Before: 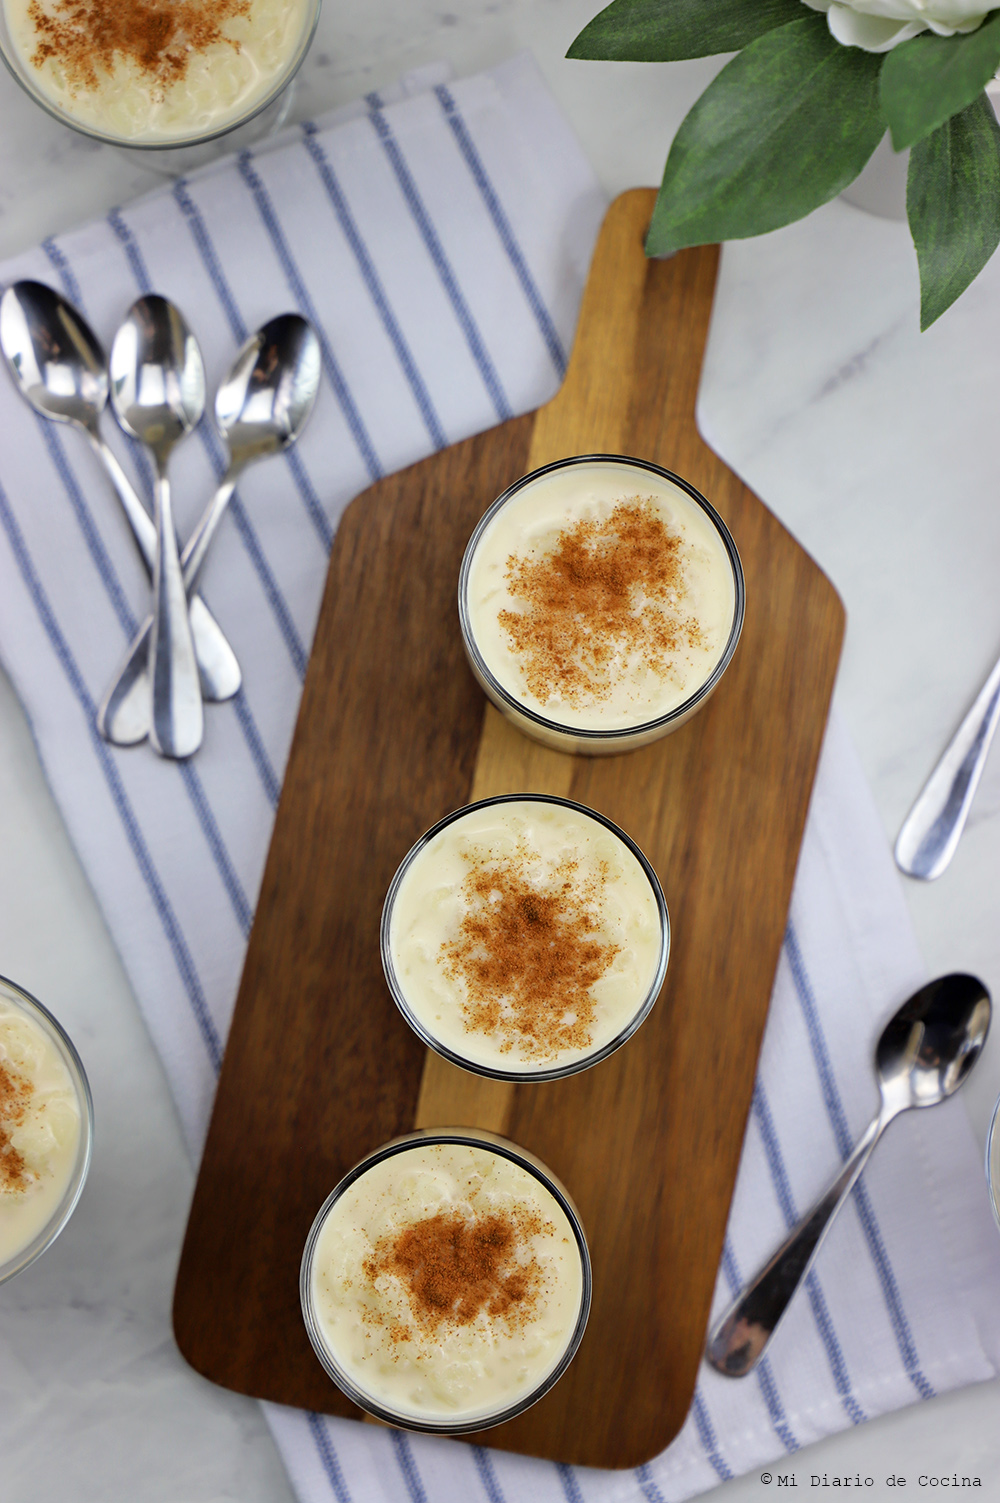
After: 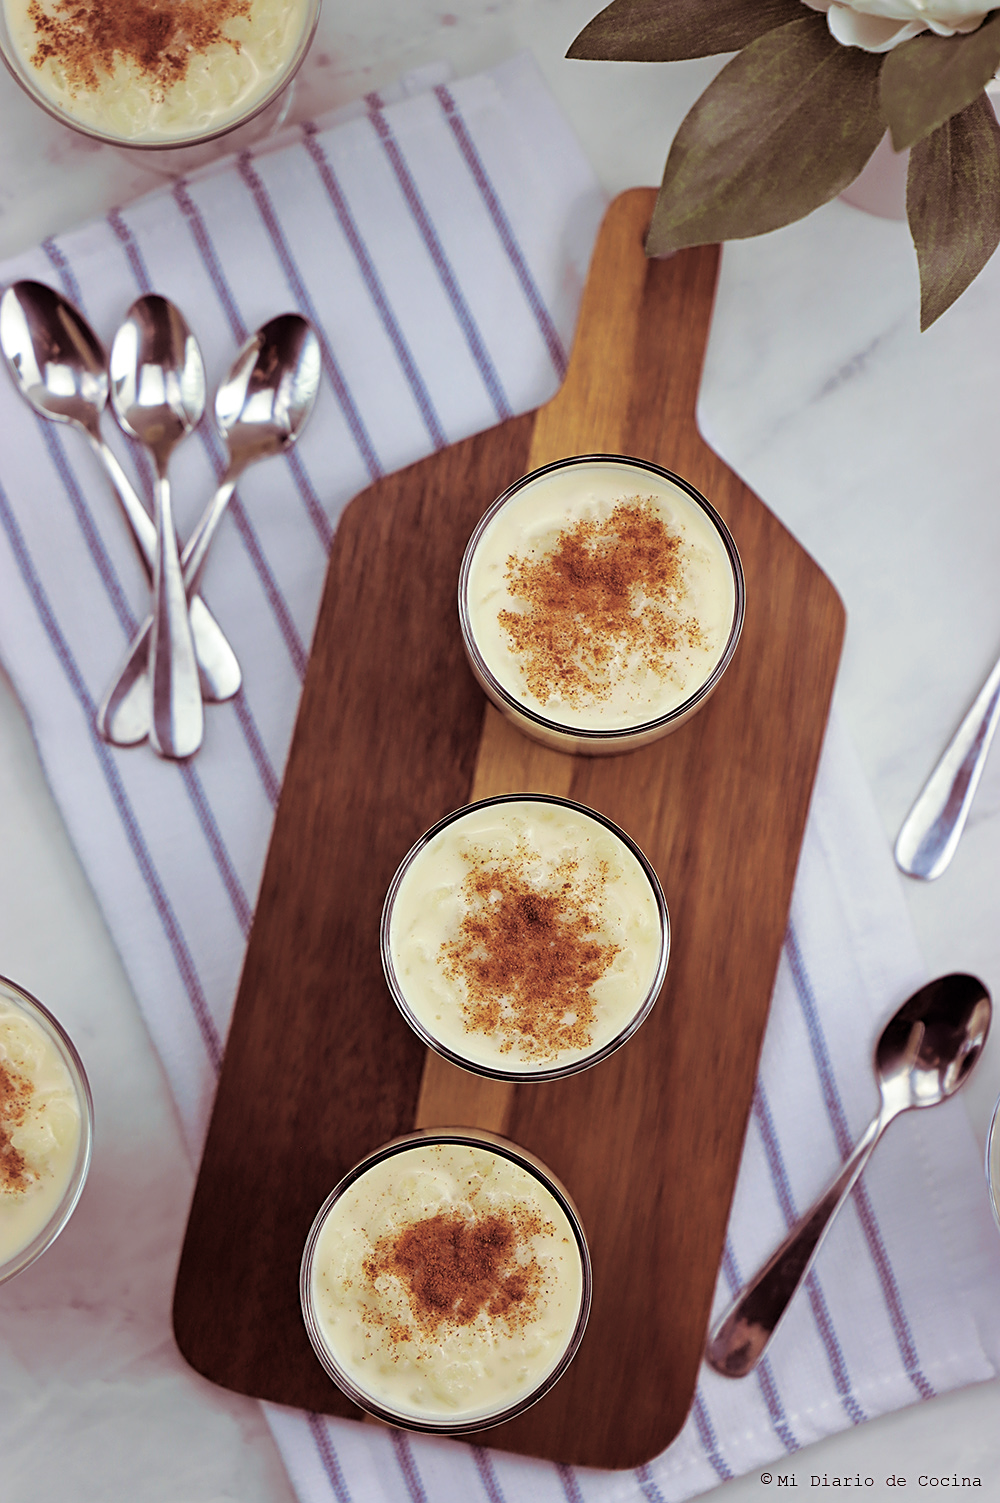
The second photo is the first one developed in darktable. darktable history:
split-toning: on, module defaults
sharpen: amount 0.478
